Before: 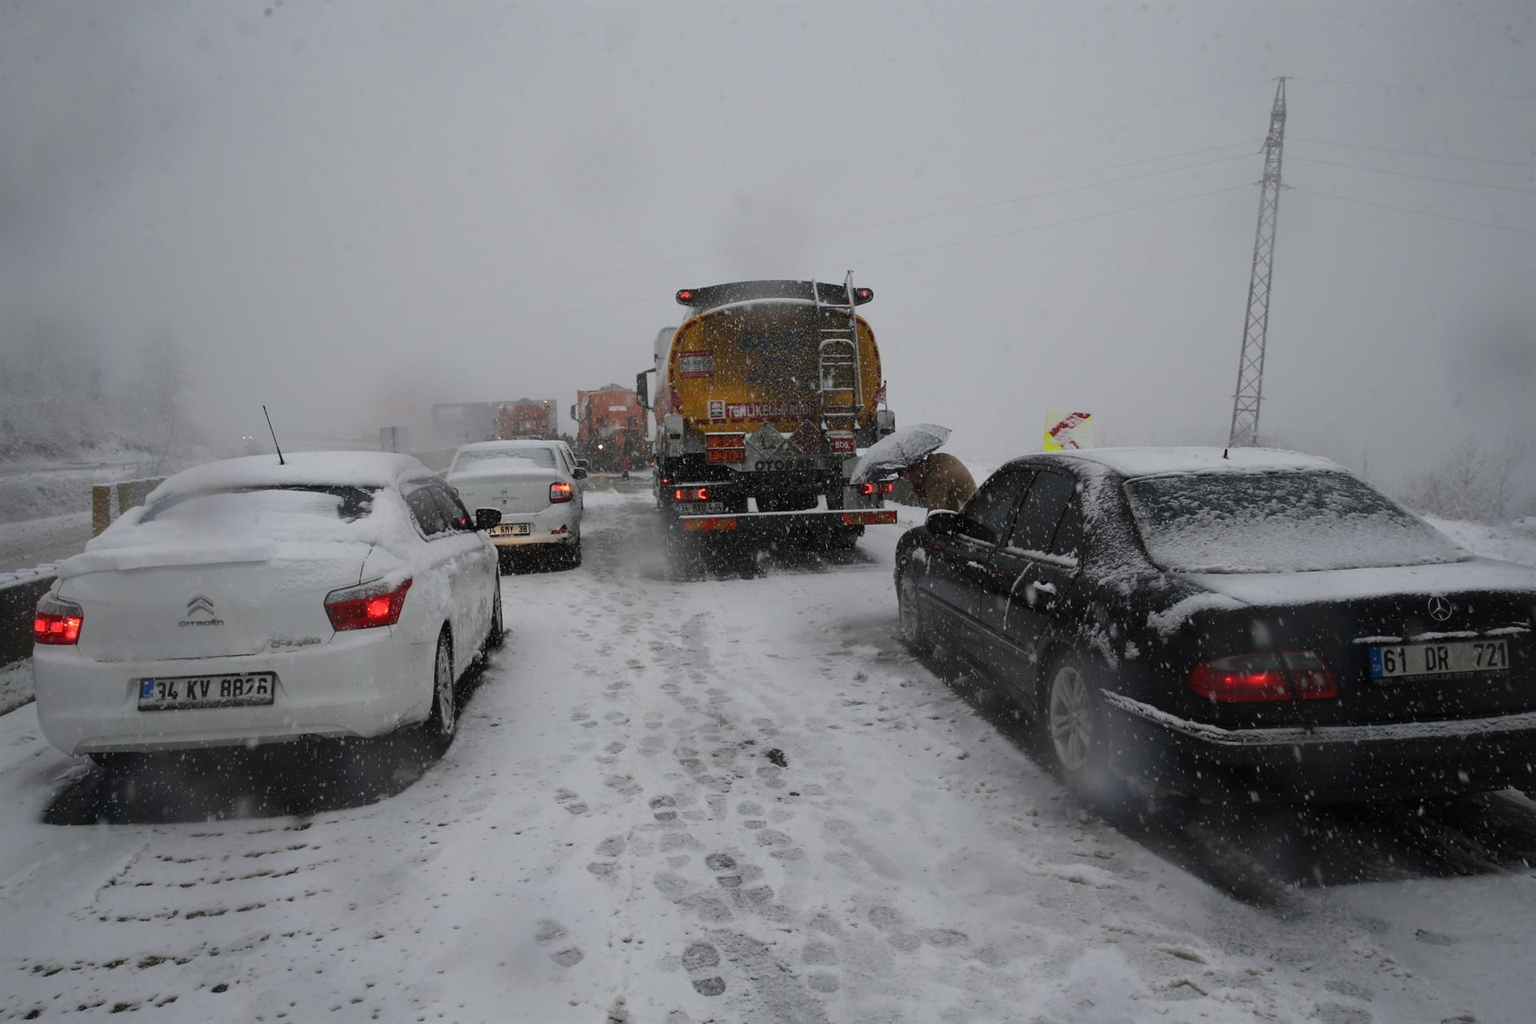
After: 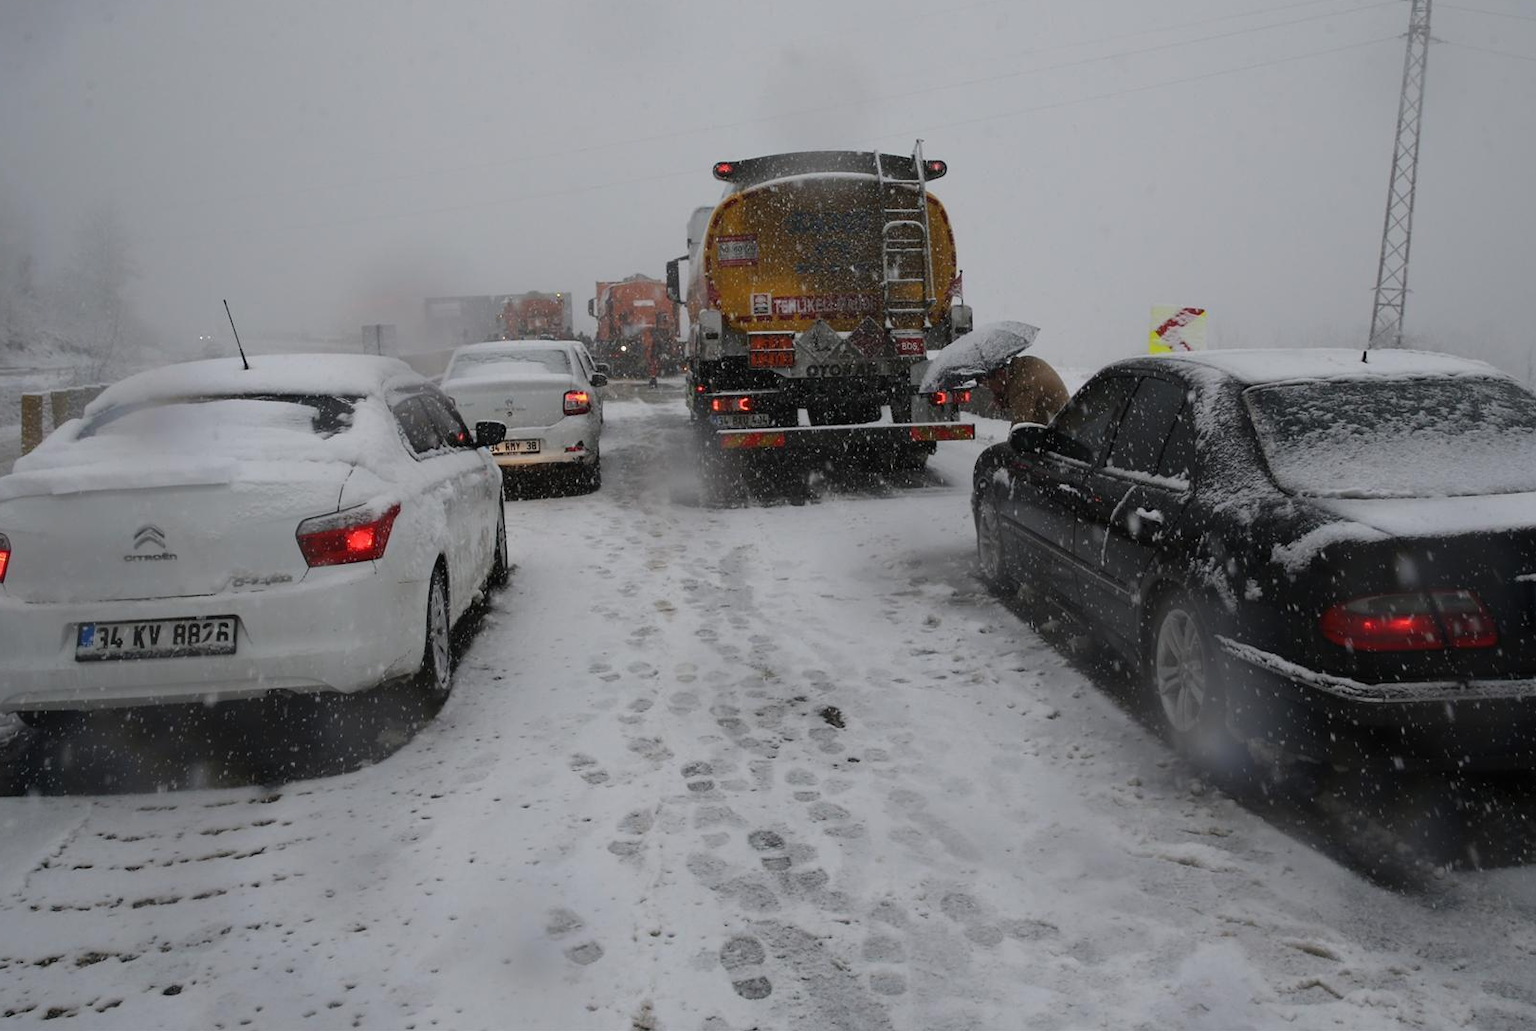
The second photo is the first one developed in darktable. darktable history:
crop and rotate: left 4.878%, top 14.996%, right 10.715%
